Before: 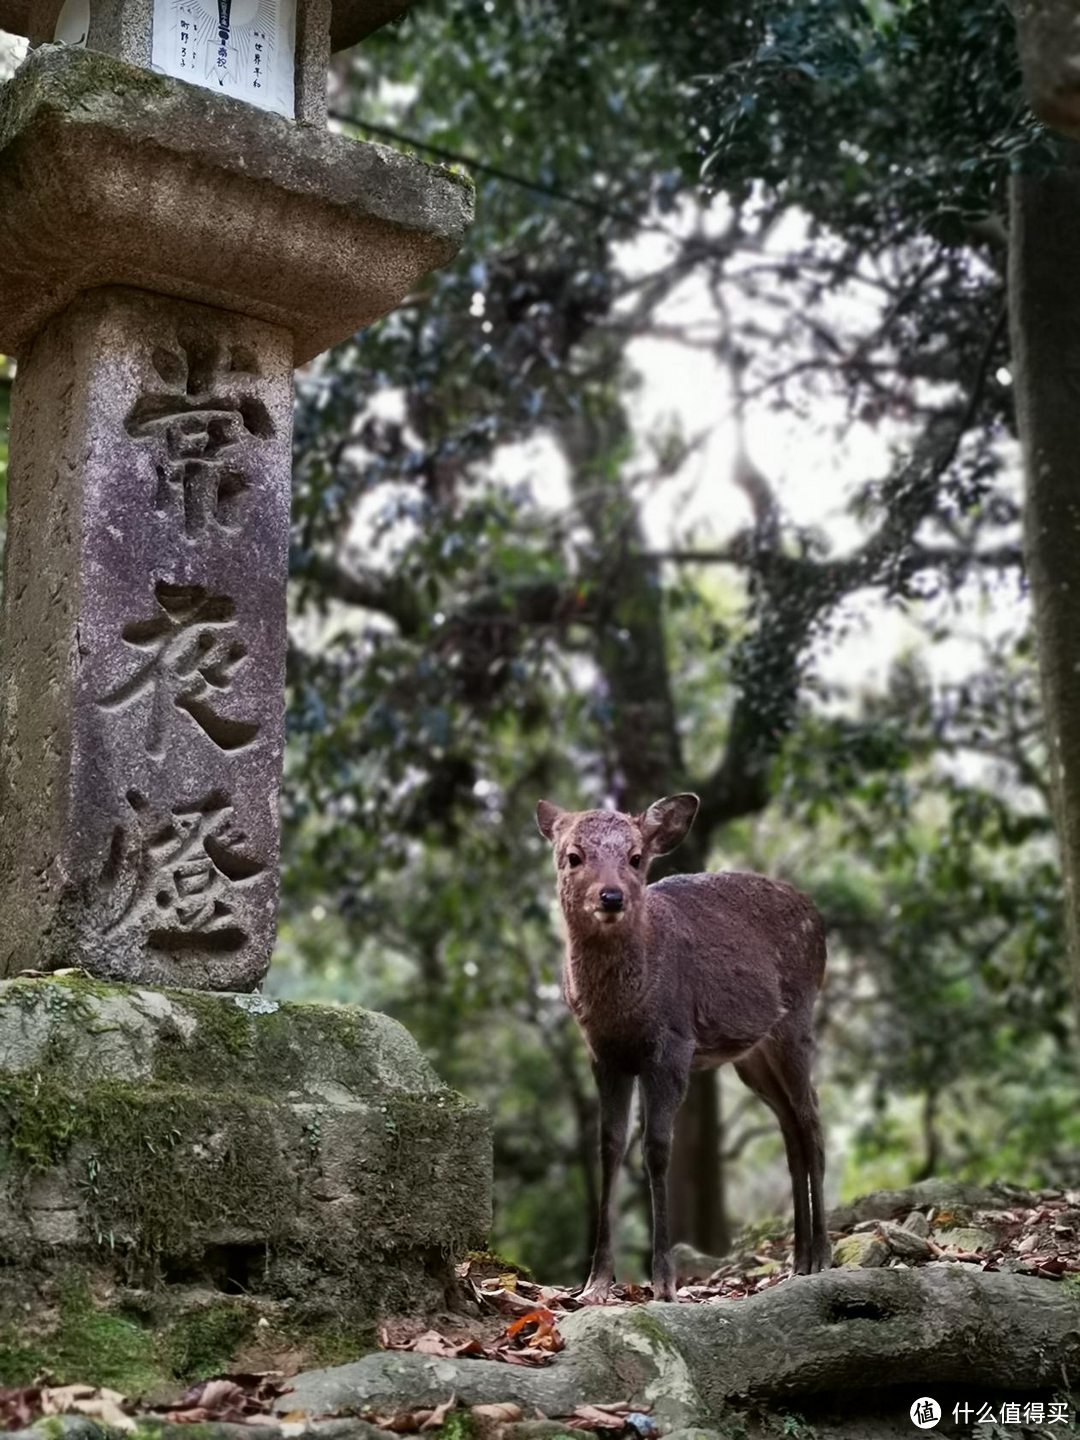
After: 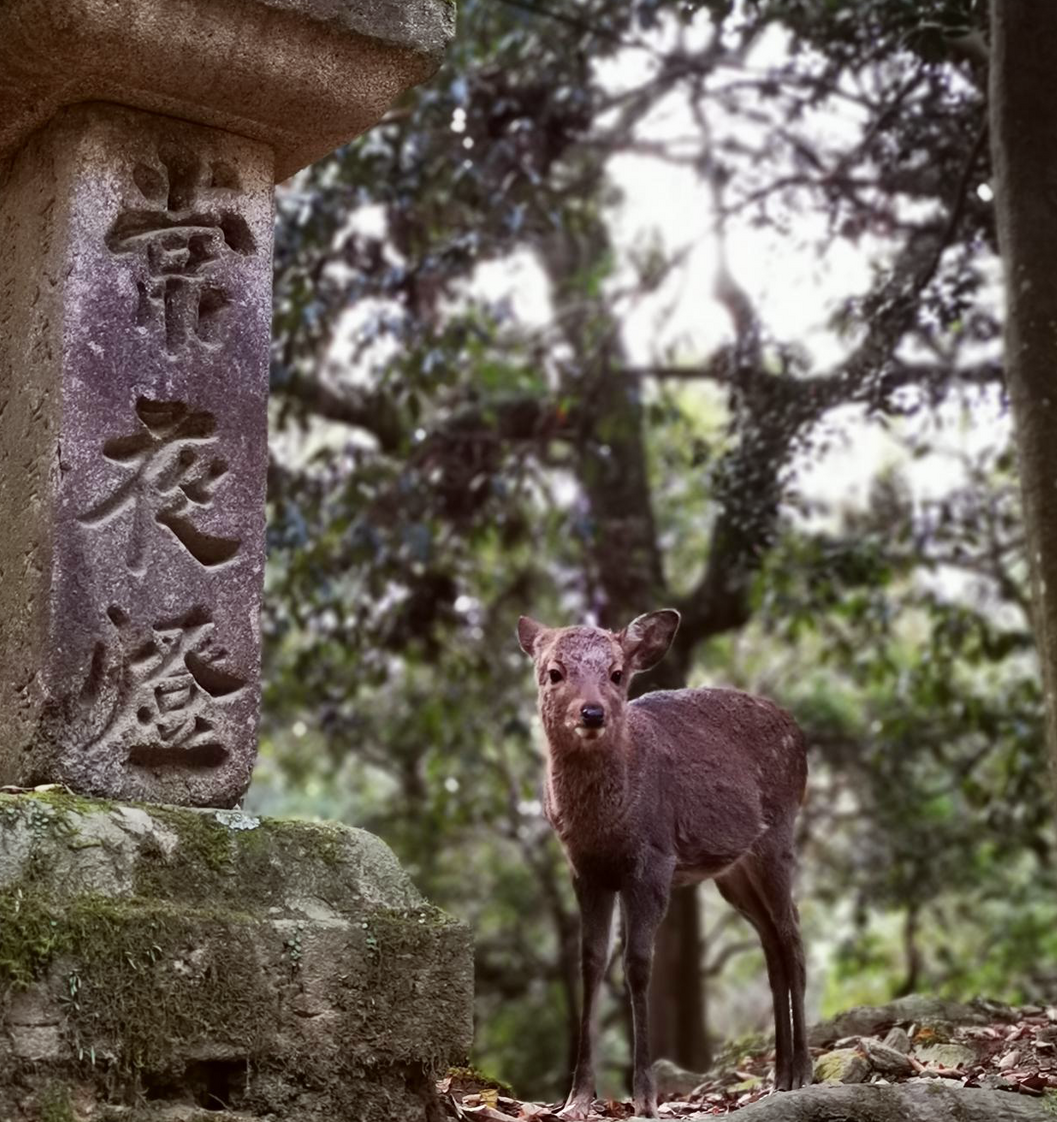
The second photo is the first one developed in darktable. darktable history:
crop and rotate: left 1.814%, top 12.818%, right 0.25%, bottom 9.225%
color balance: mode lift, gamma, gain (sRGB), lift [1, 1.049, 1, 1]
